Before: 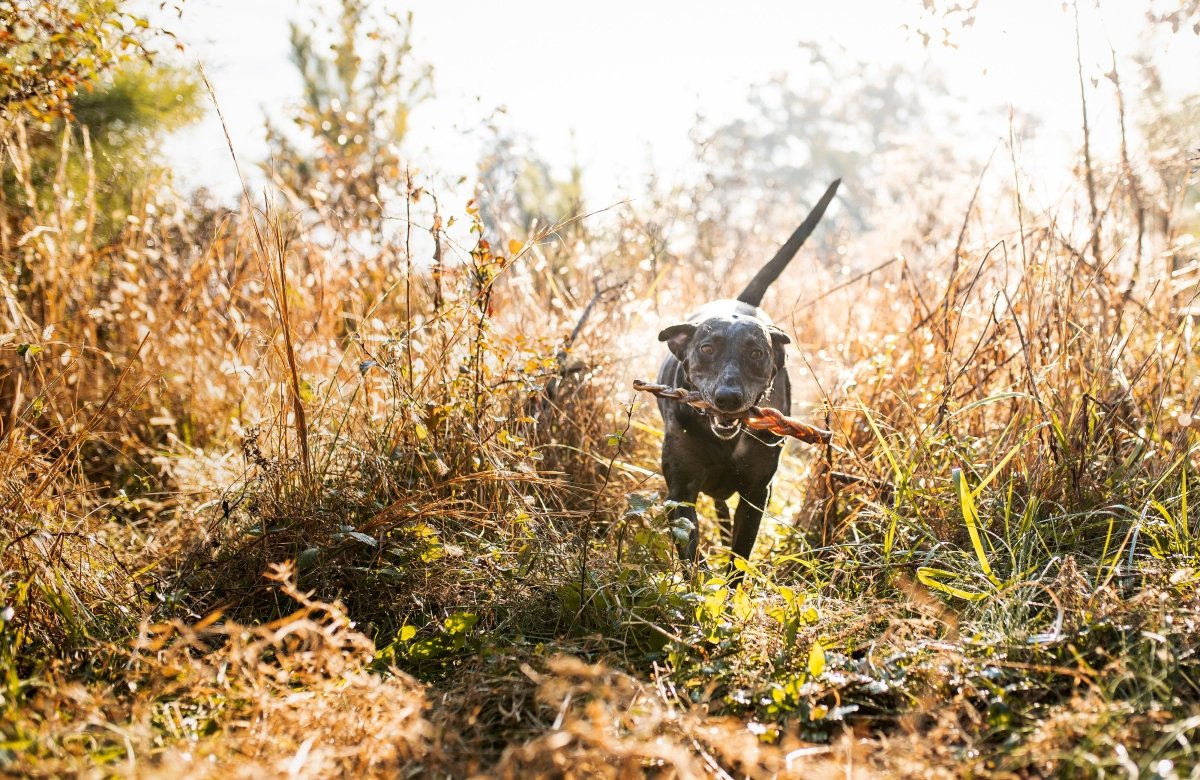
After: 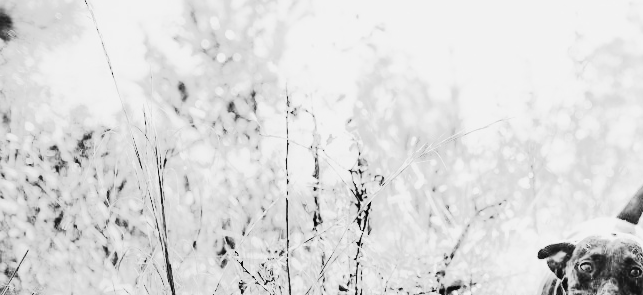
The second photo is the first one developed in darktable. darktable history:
filmic rgb: hardness 4.17
crop: left 10.121%, top 10.631%, right 36.218%, bottom 51.526%
levels: levels [0, 0.478, 1]
contrast brightness saturation: contrast 0.4, brightness 0.1, saturation 0.21
tone curve: curves: ch0 [(0, 0) (0.003, 0.001) (0.011, 0.005) (0.025, 0.009) (0.044, 0.014) (0.069, 0.019) (0.1, 0.028) (0.136, 0.039) (0.177, 0.073) (0.224, 0.134) (0.277, 0.218) (0.335, 0.343) (0.399, 0.488) (0.468, 0.608) (0.543, 0.699) (0.623, 0.773) (0.709, 0.819) (0.801, 0.852) (0.898, 0.874) (1, 1)], preserve colors none
monochrome: on, module defaults
